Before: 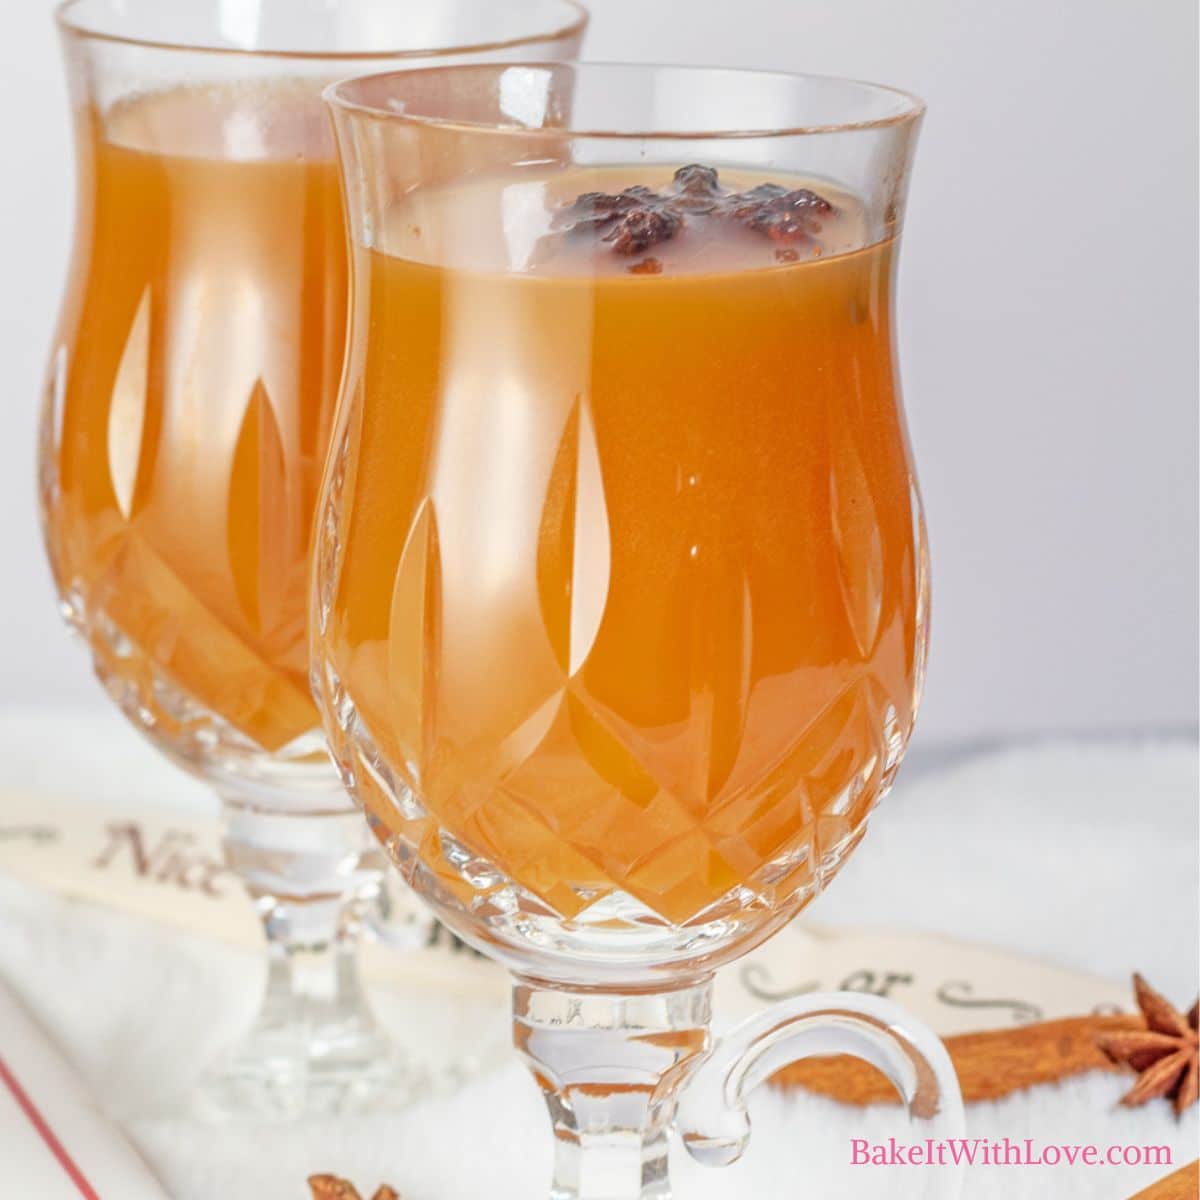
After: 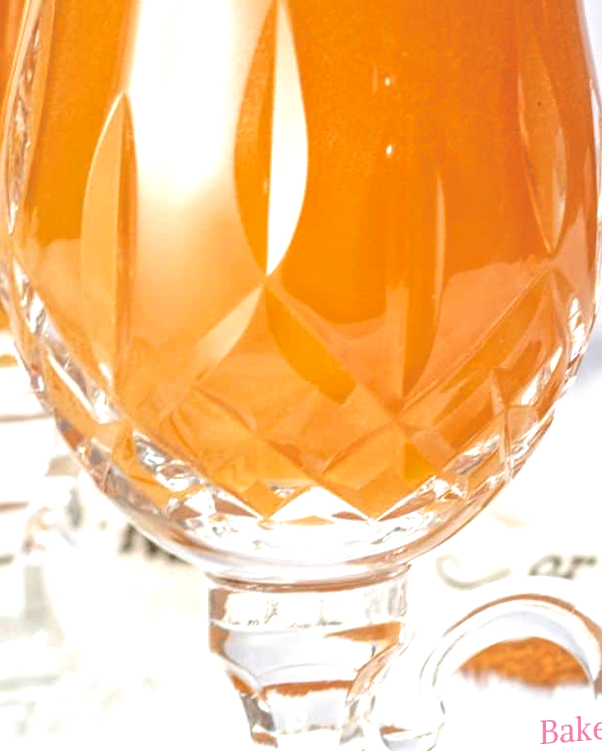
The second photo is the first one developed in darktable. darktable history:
rotate and perspective: rotation -0.013°, lens shift (vertical) -0.027, lens shift (horizontal) 0.178, crop left 0.016, crop right 0.989, crop top 0.082, crop bottom 0.918
exposure: black level correction 0.001, exposure 0.5 EV, compensate exposure bias true, compensate highlight preservation false
split-toning: shadows › hue 32.4°, shadows › saturation 0.51, highlights › hue 180°, highlights › saturation 0, balance -60.17, compress 55.19%
local contrast: detail 130%
crop and rotate: left 29.237%, top 31.152%, right 19.807%
